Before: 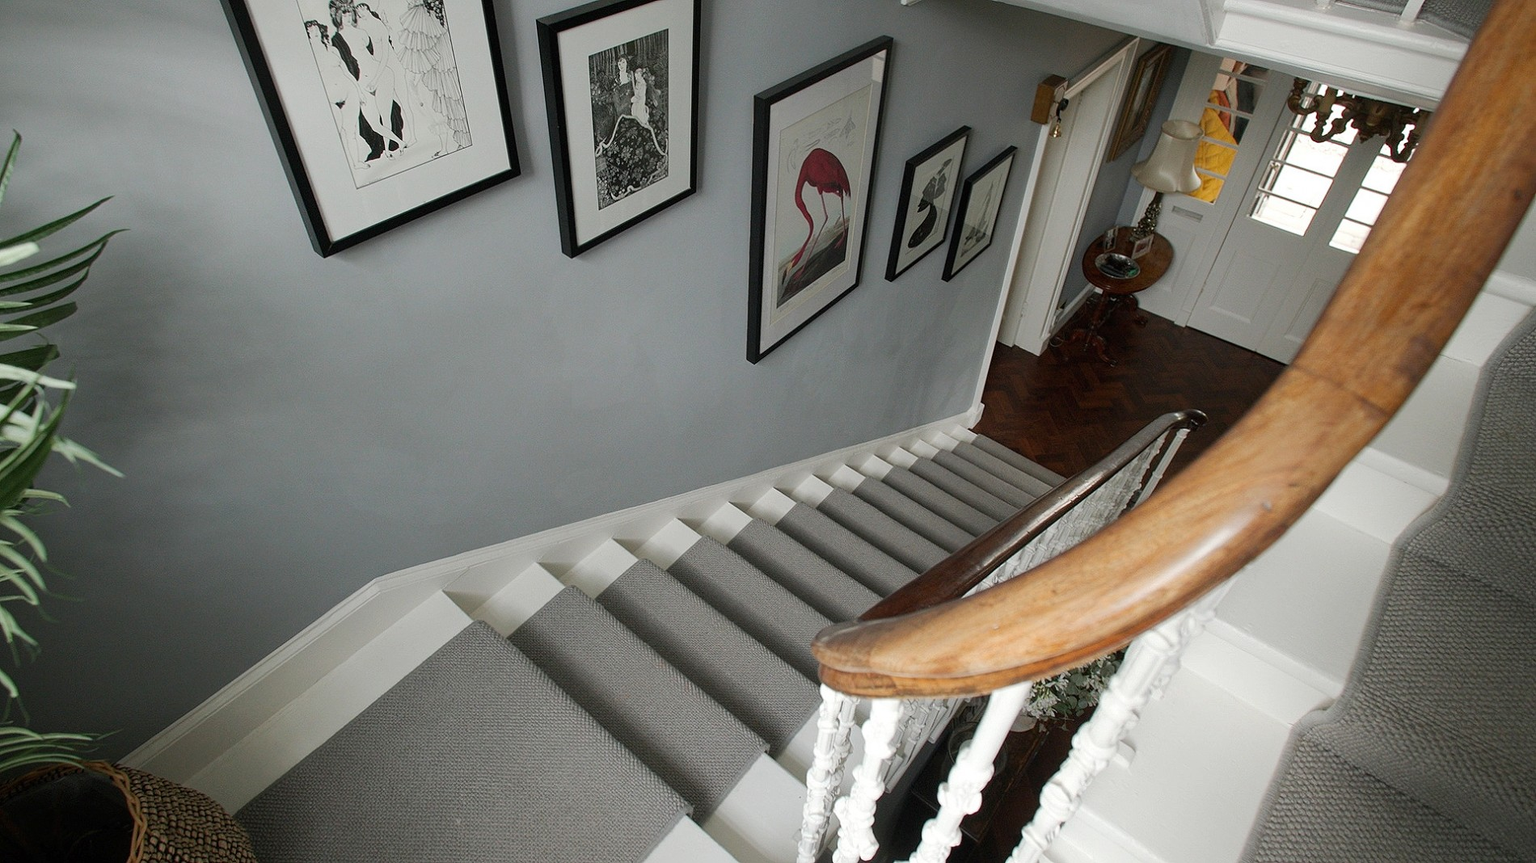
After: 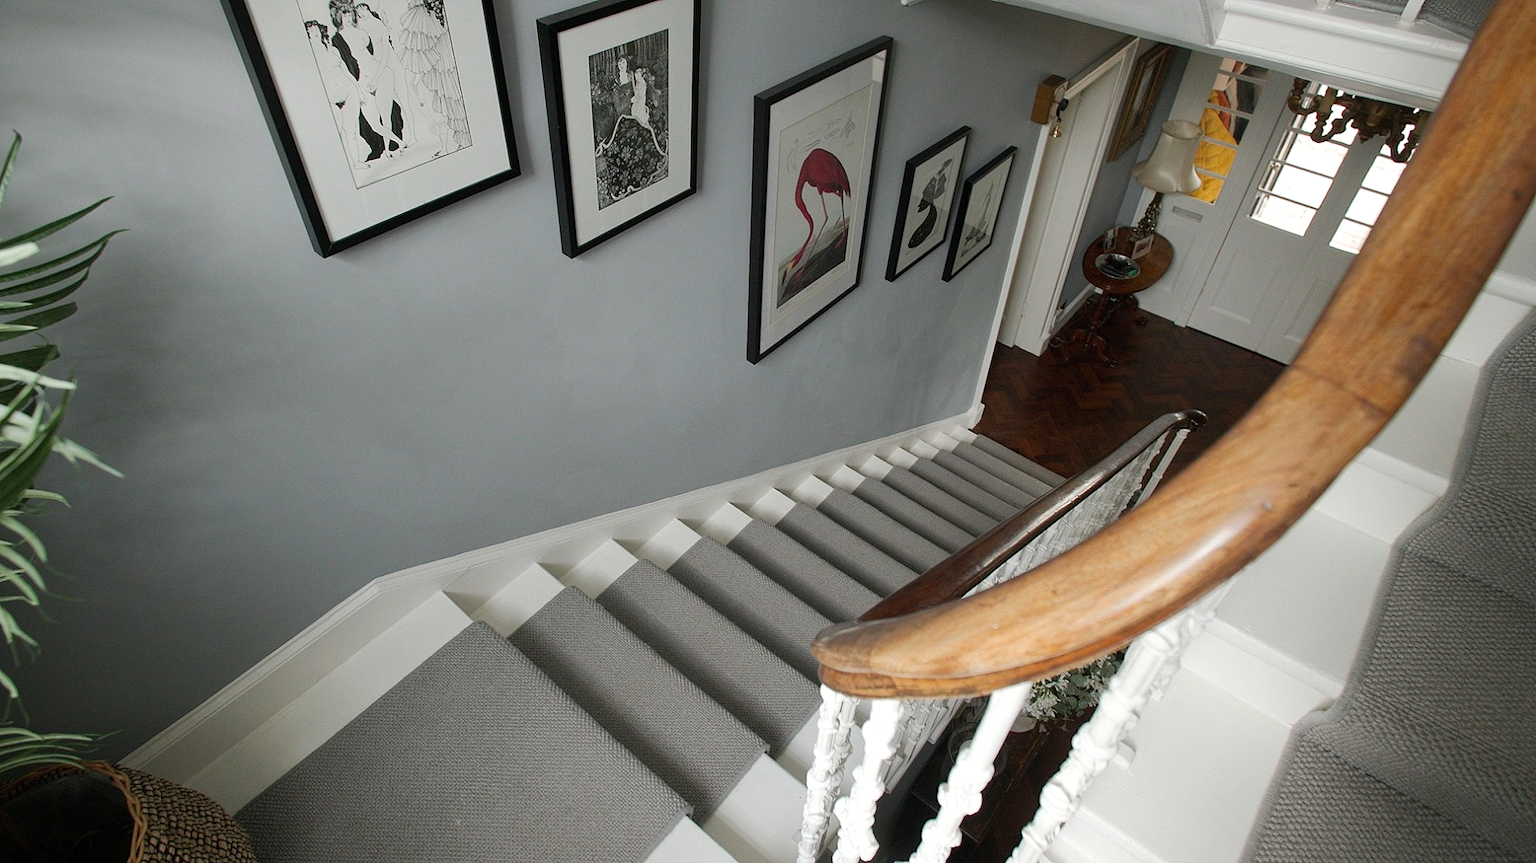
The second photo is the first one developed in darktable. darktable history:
exposure: exposure 0.076 EV, compensate highlight preservation false
